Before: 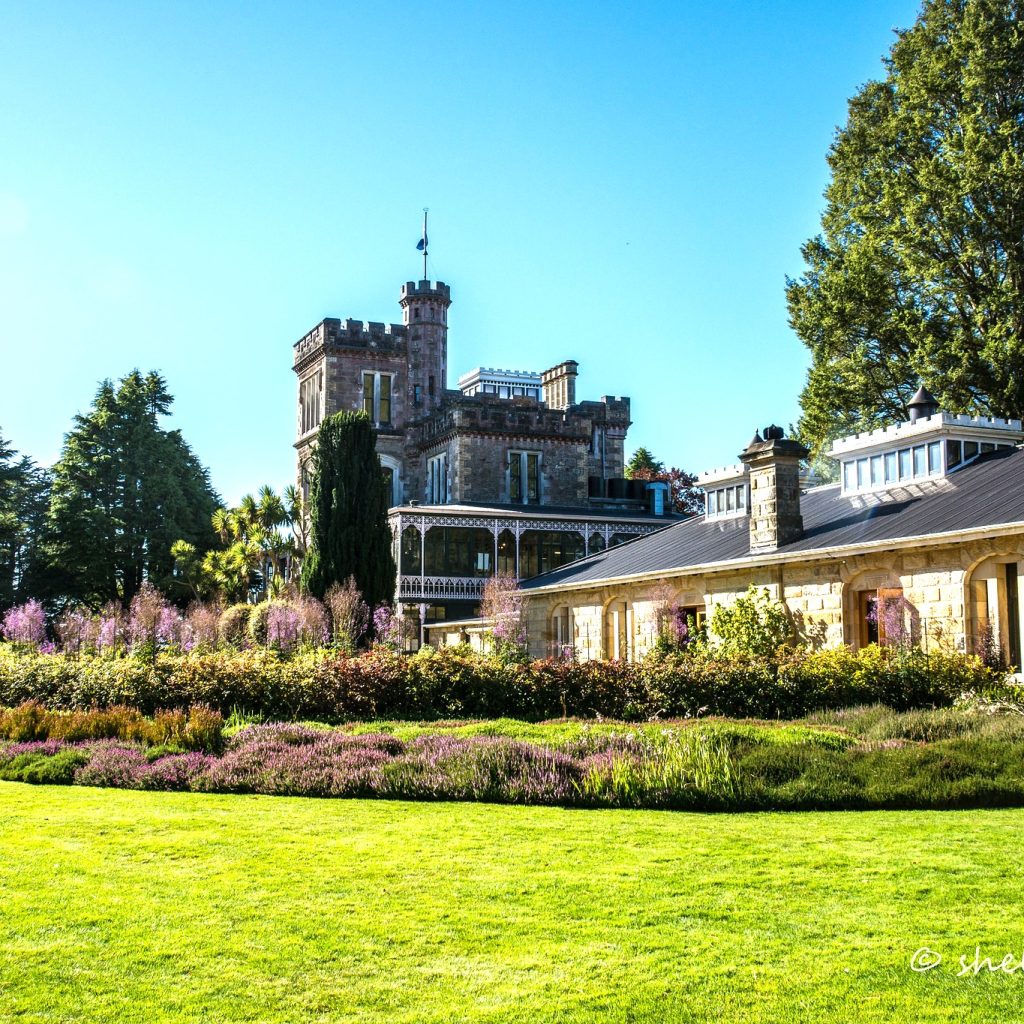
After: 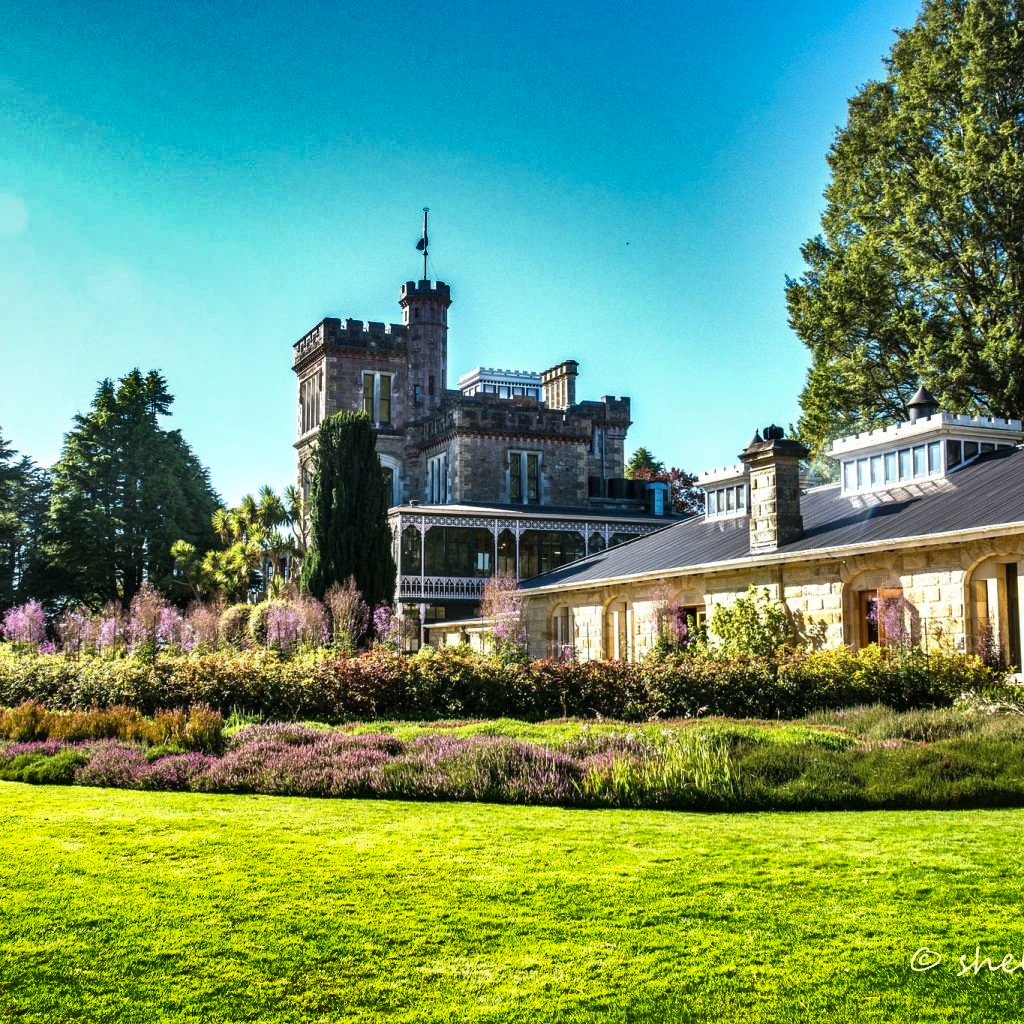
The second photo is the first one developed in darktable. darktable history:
shadows and highlights: shadows 21.03, highlights -81.64, soften with gaussian
